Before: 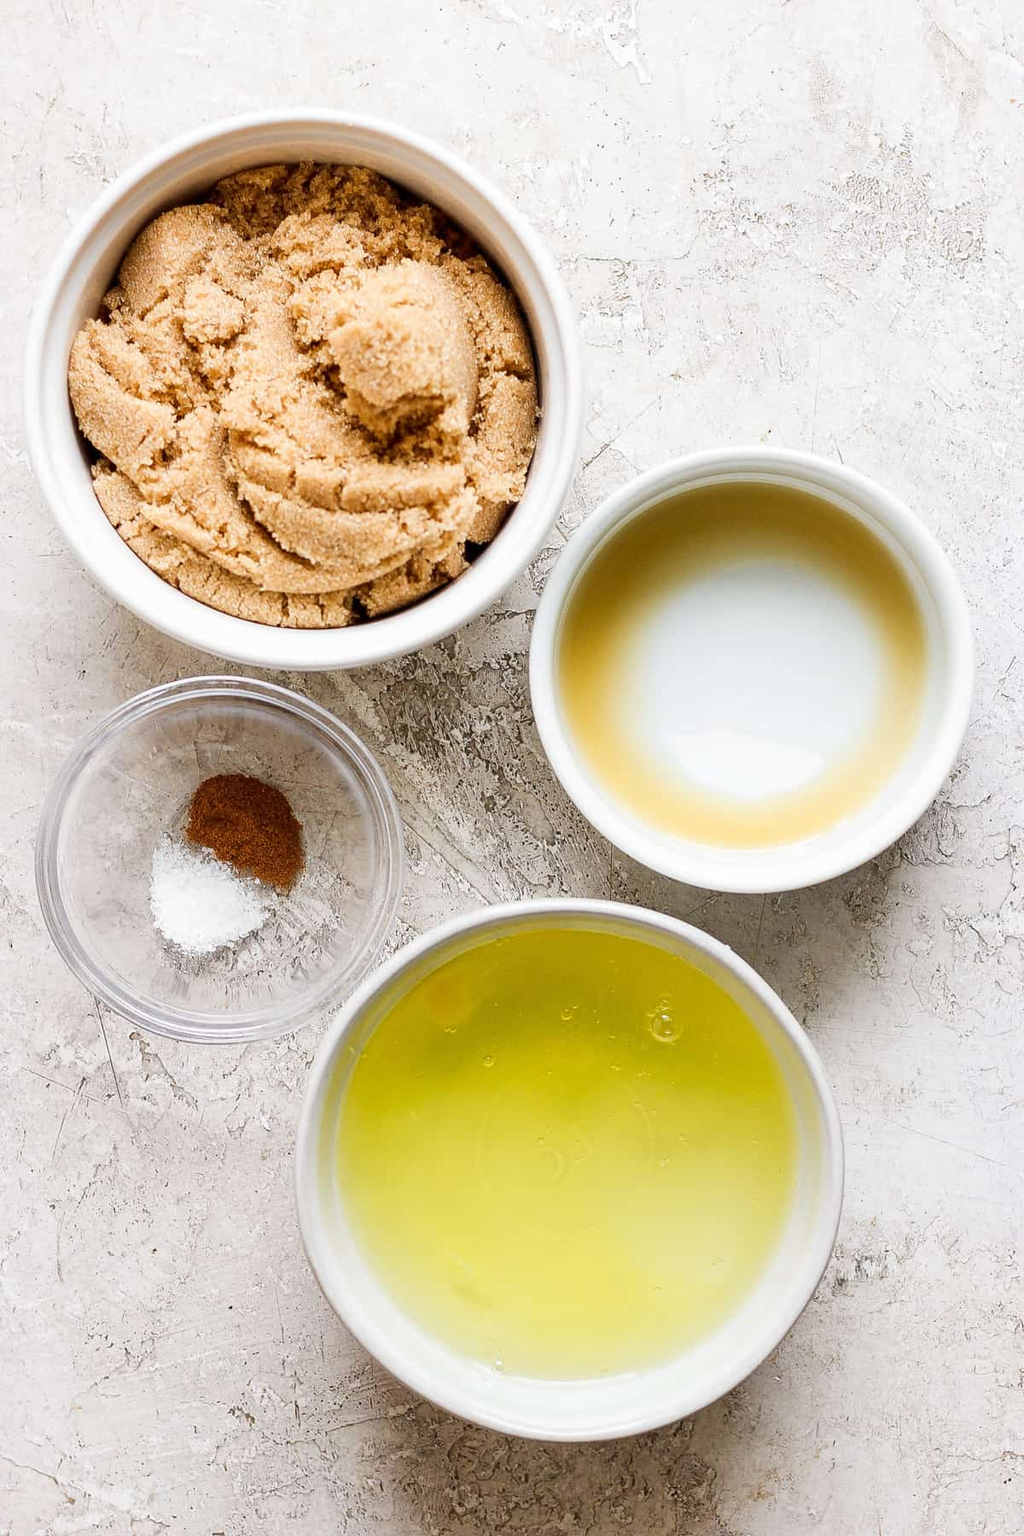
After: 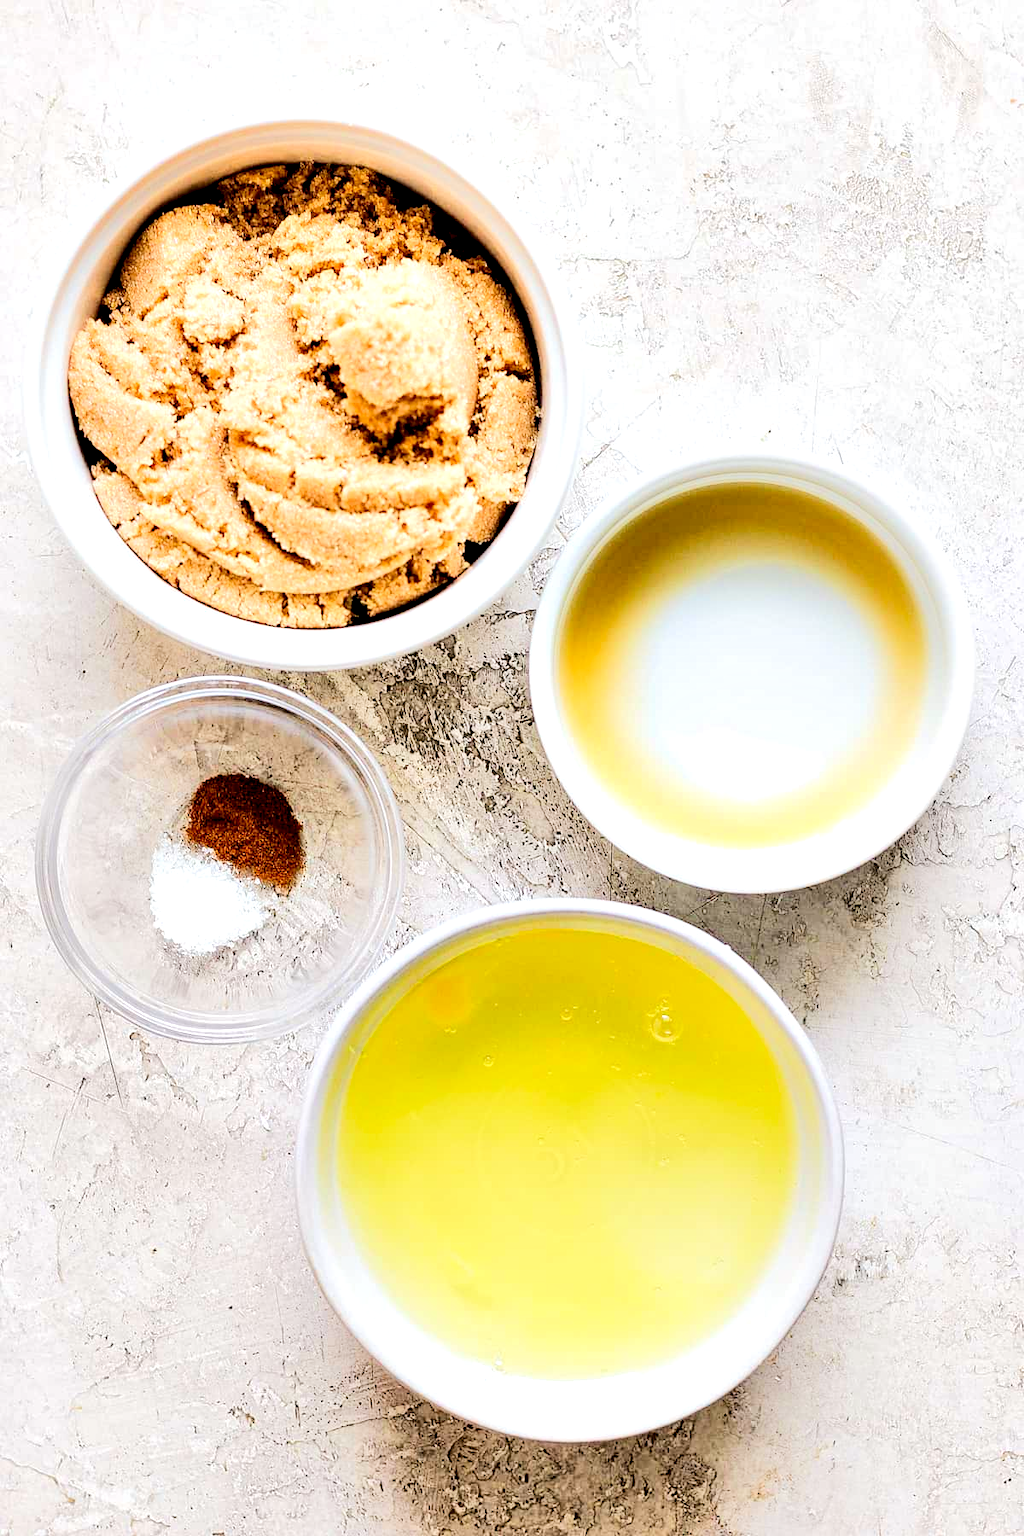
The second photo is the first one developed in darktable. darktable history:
contrast equalizer: octaves 7, y [[0.6 ×6], [0.55 ×6], [0 ×6], [0 ×6], [0 ×6]]
tone equalizer: -7 EV 0.151 EV, -6 EV 0.586 EV, -5 EV 1.12 EV, -4 EV 1.31 EV, -3 EV 1.17 EV, -2 EV 0.6 EV, -1 EV 0.162 EV, edges refinement/feathering 500, mask exposure compensation -1.57 EV, preserve details no
